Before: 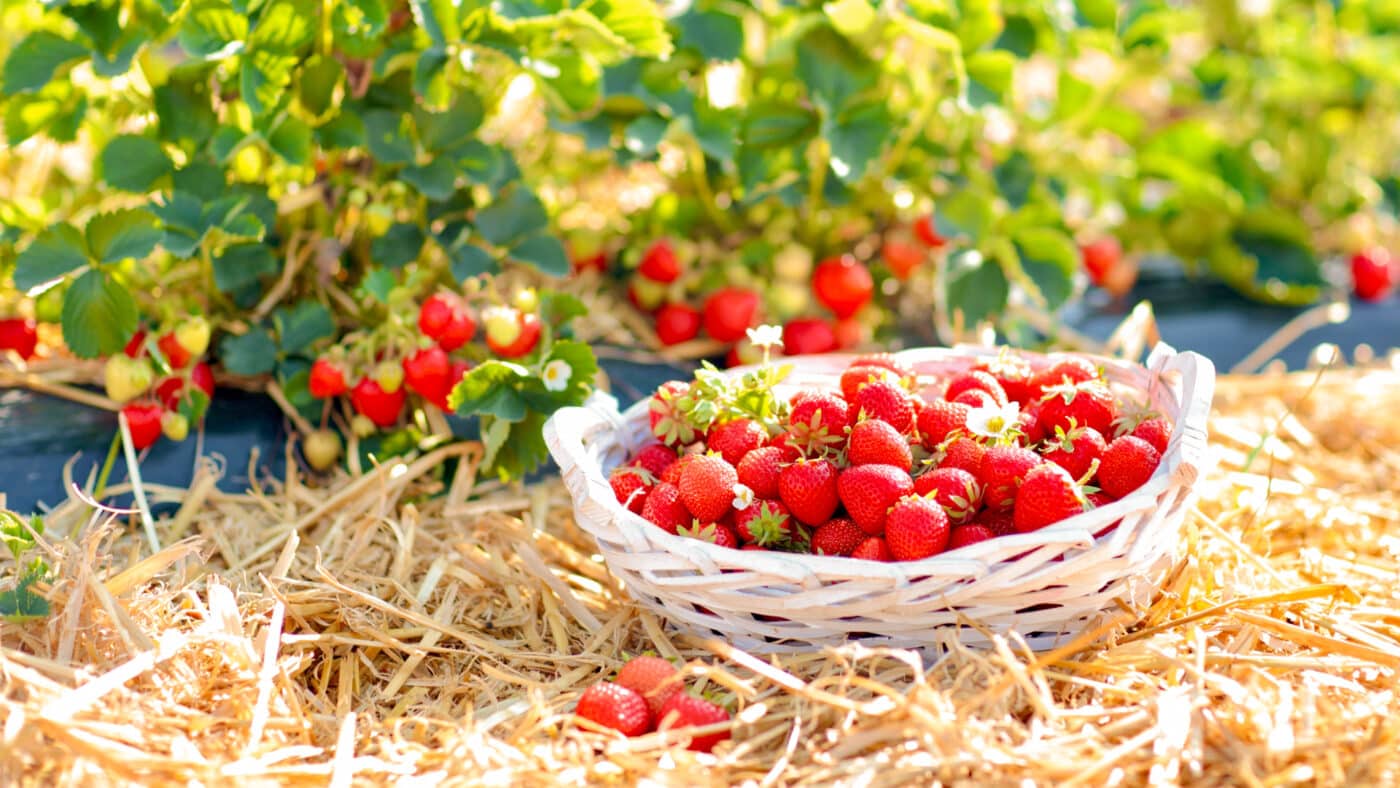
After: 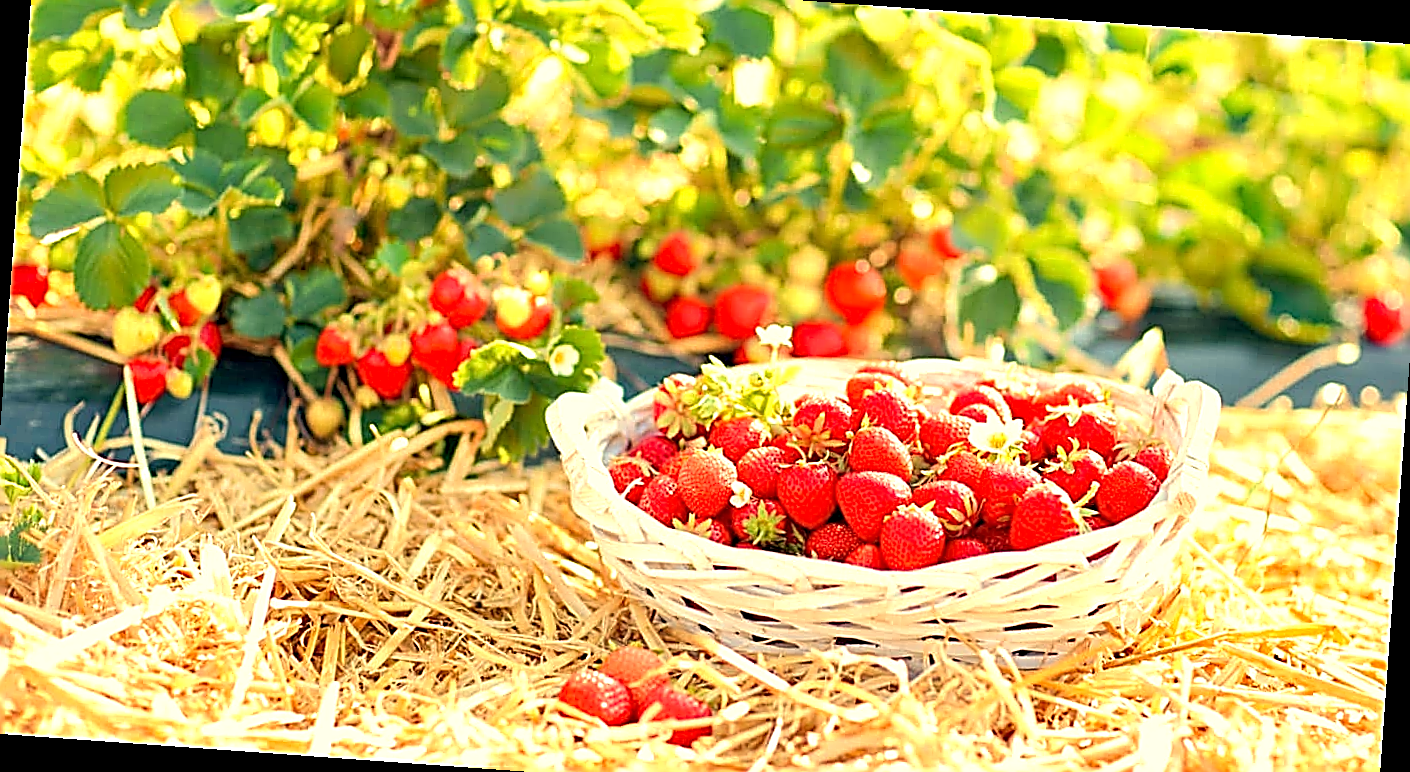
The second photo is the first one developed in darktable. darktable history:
white balance: red 1.08, blue 0.791
rotate and perspective: rotation 4.1°, automatic cropping off
sharpen: amount 2
crop: left 1.507%, top 6.147%, right 1.379%, bottom 6.637%
exposure: black level correction 0.001, exposure 0.5 EV, compensate exposure bias true, compensate highlight preservation false
